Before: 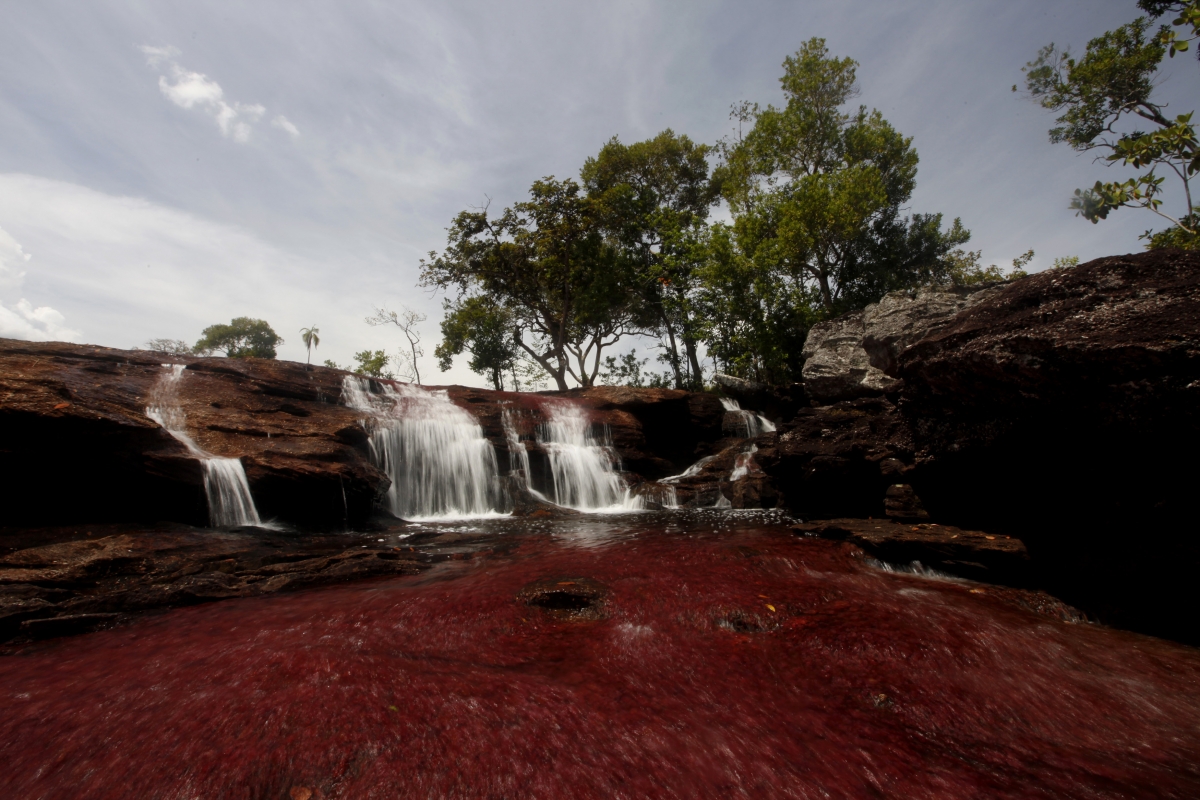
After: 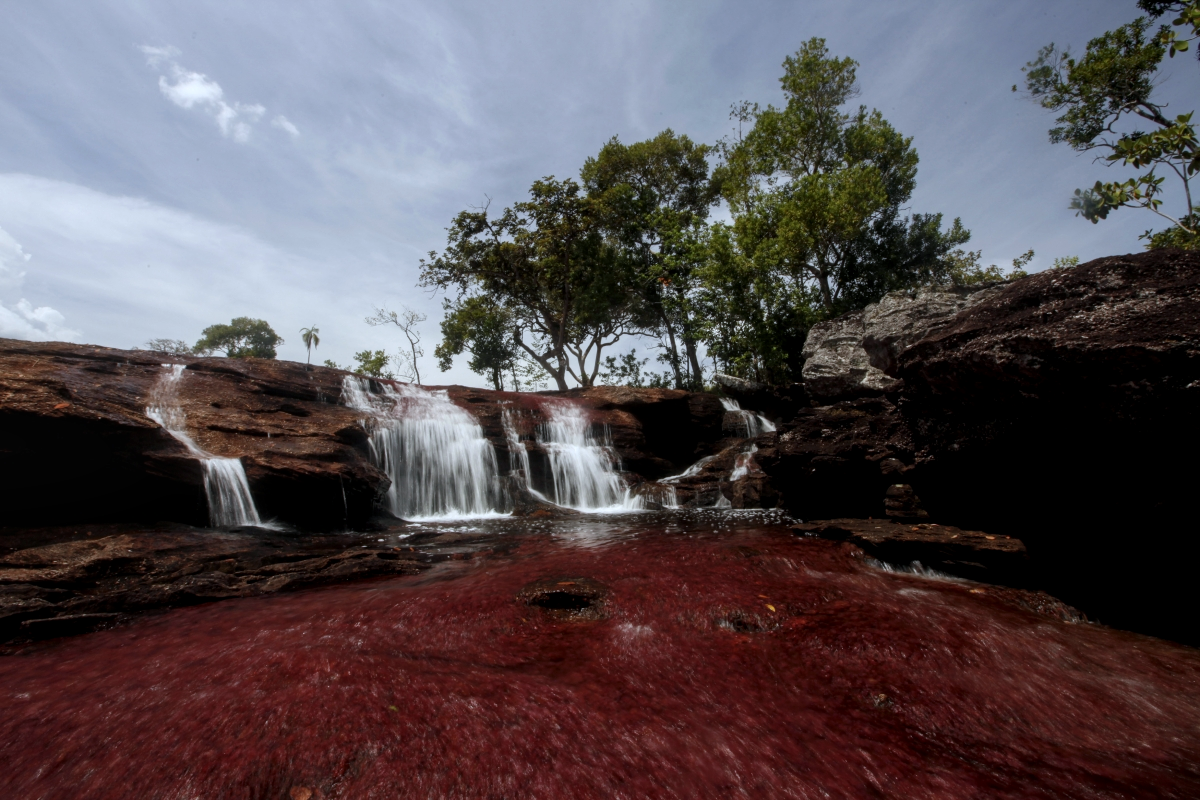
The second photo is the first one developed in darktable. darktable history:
color calibration: x 0.367, y 0.379, temperature 4395.86 K
local contrast: on, module defaults
